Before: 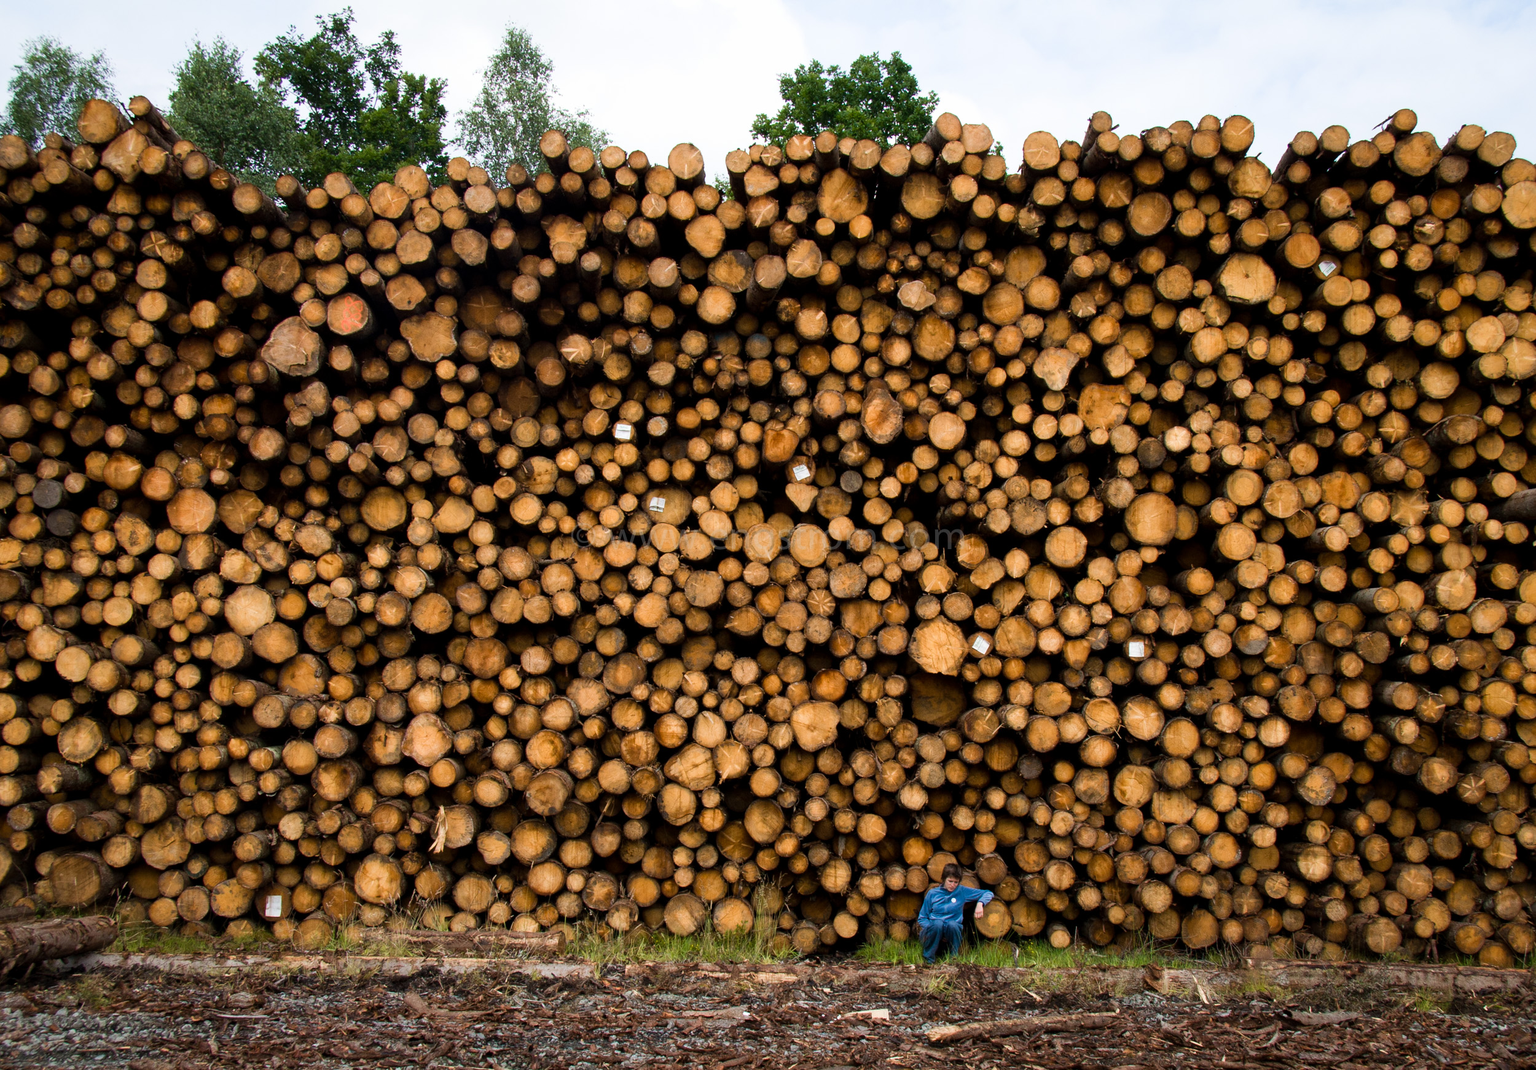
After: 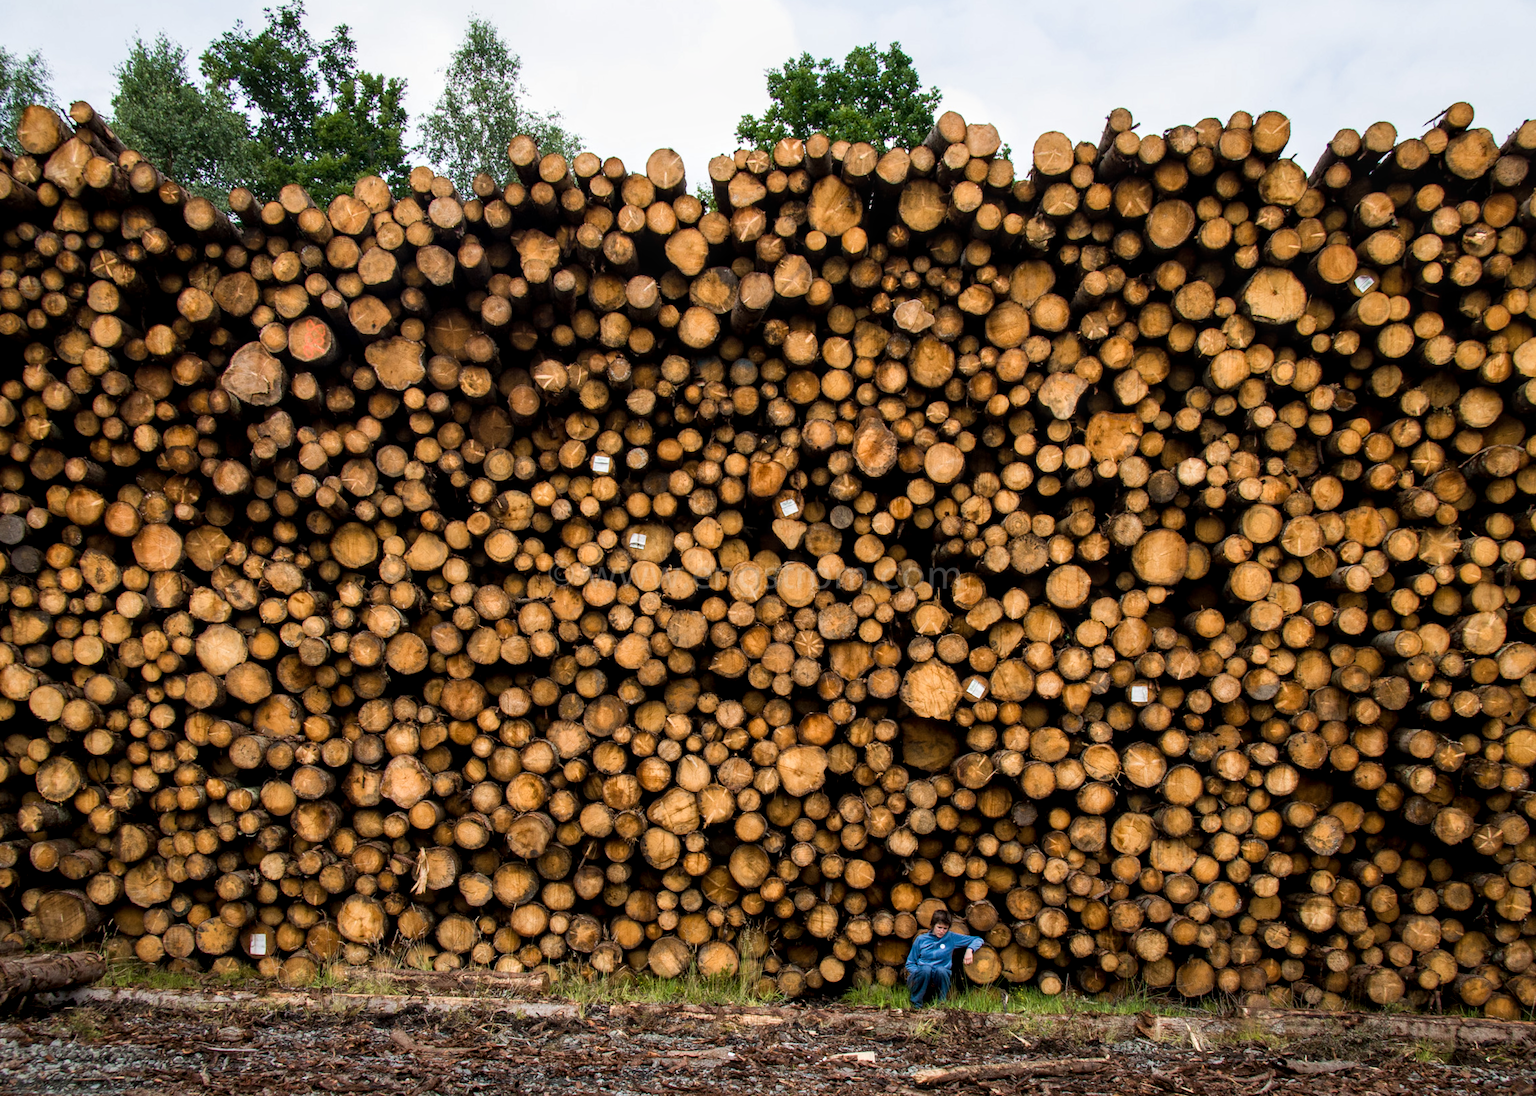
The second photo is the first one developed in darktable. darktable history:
rotate and perspective: rotation 0.074°, lens shift (vertical) 0.096, lens shift (horizontal) -0.041, crop left 0.043, crop right 0.952, crop top 0.024, crop bottom 0.979
local contrast: detail 130%
